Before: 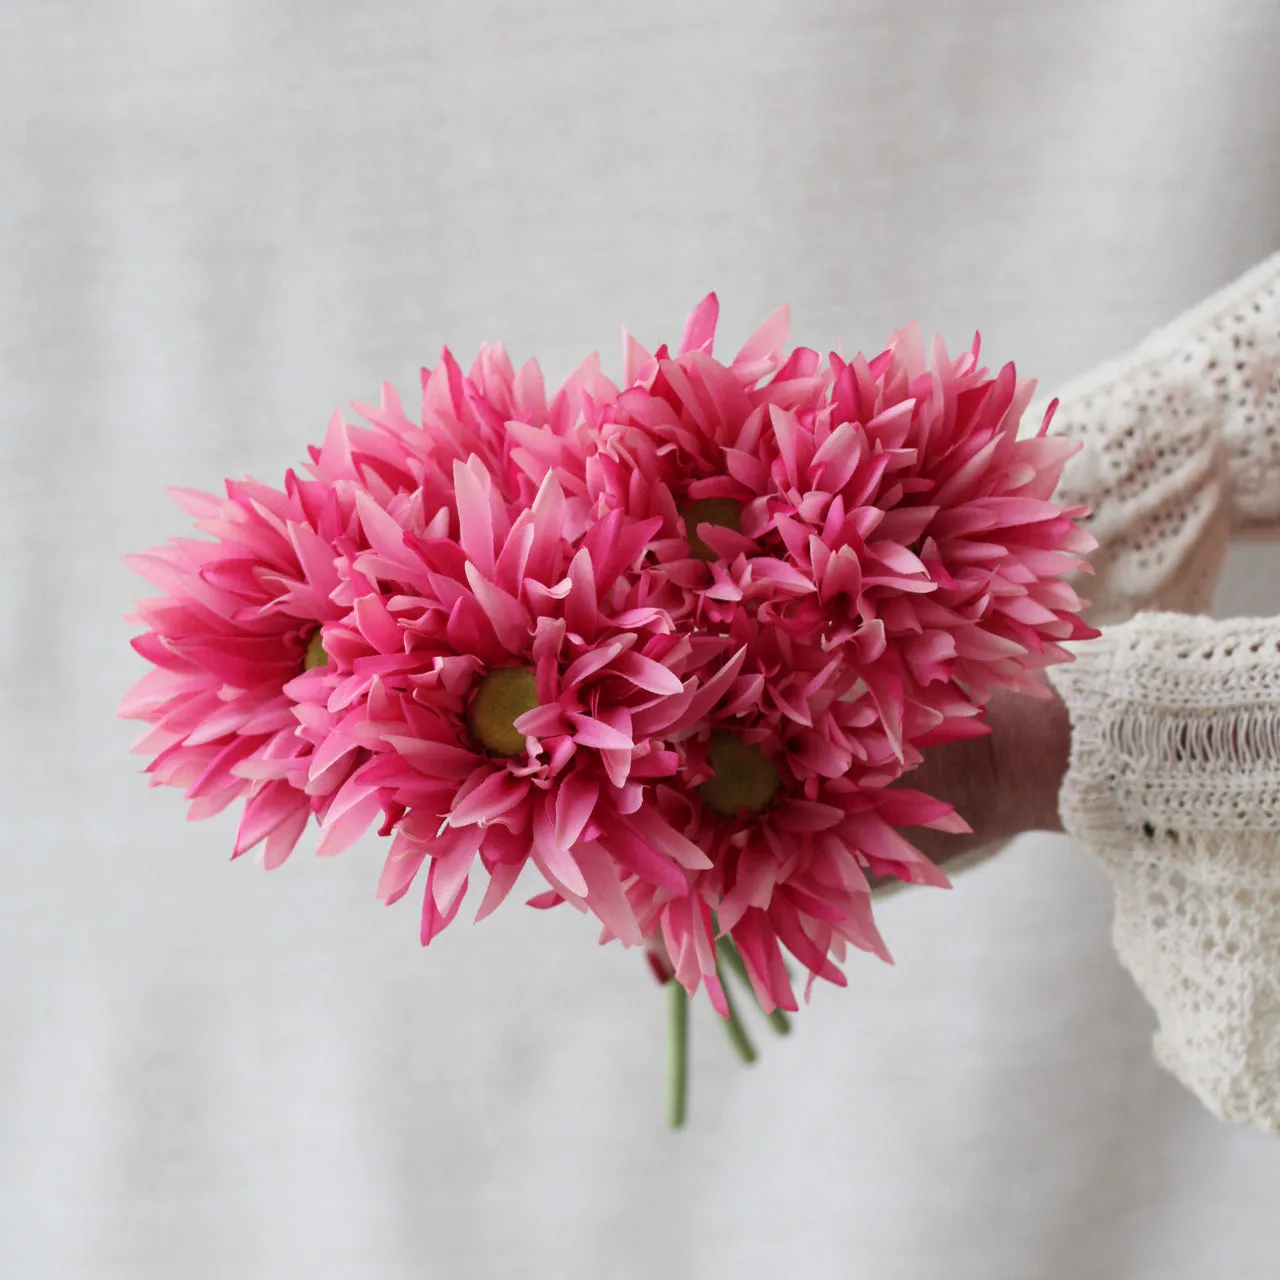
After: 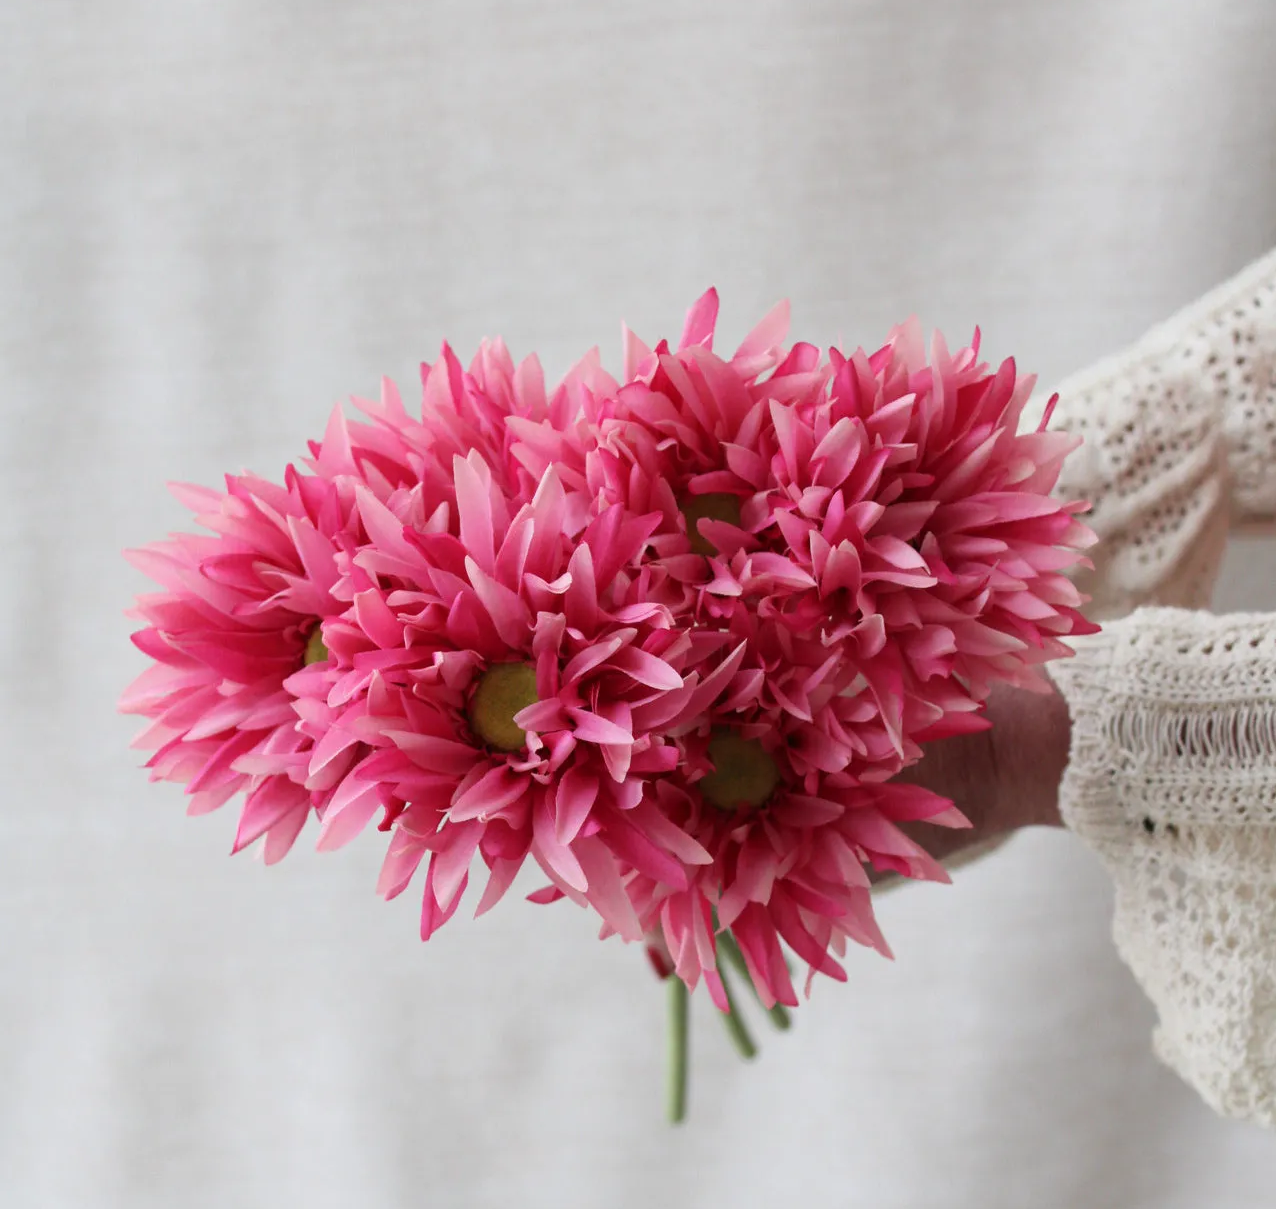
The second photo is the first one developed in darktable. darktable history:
white balance: emerald 1
crop: top 0.448%, right 0.264%, bottom 5.045%
